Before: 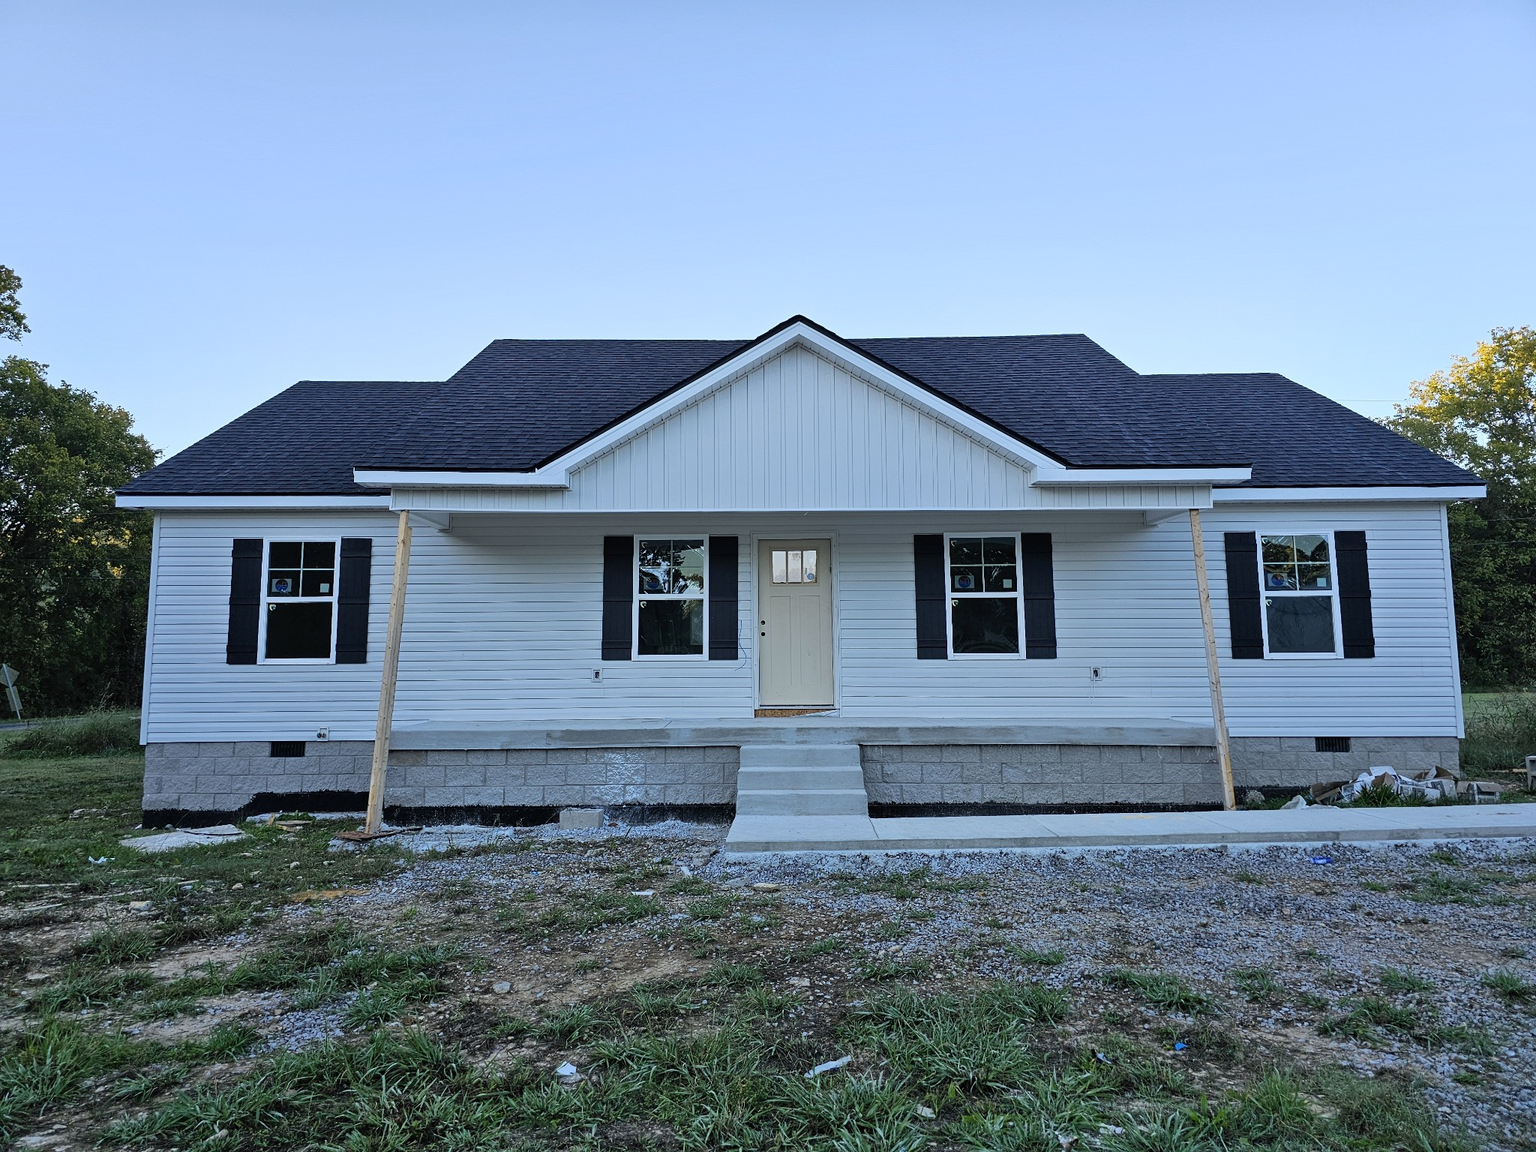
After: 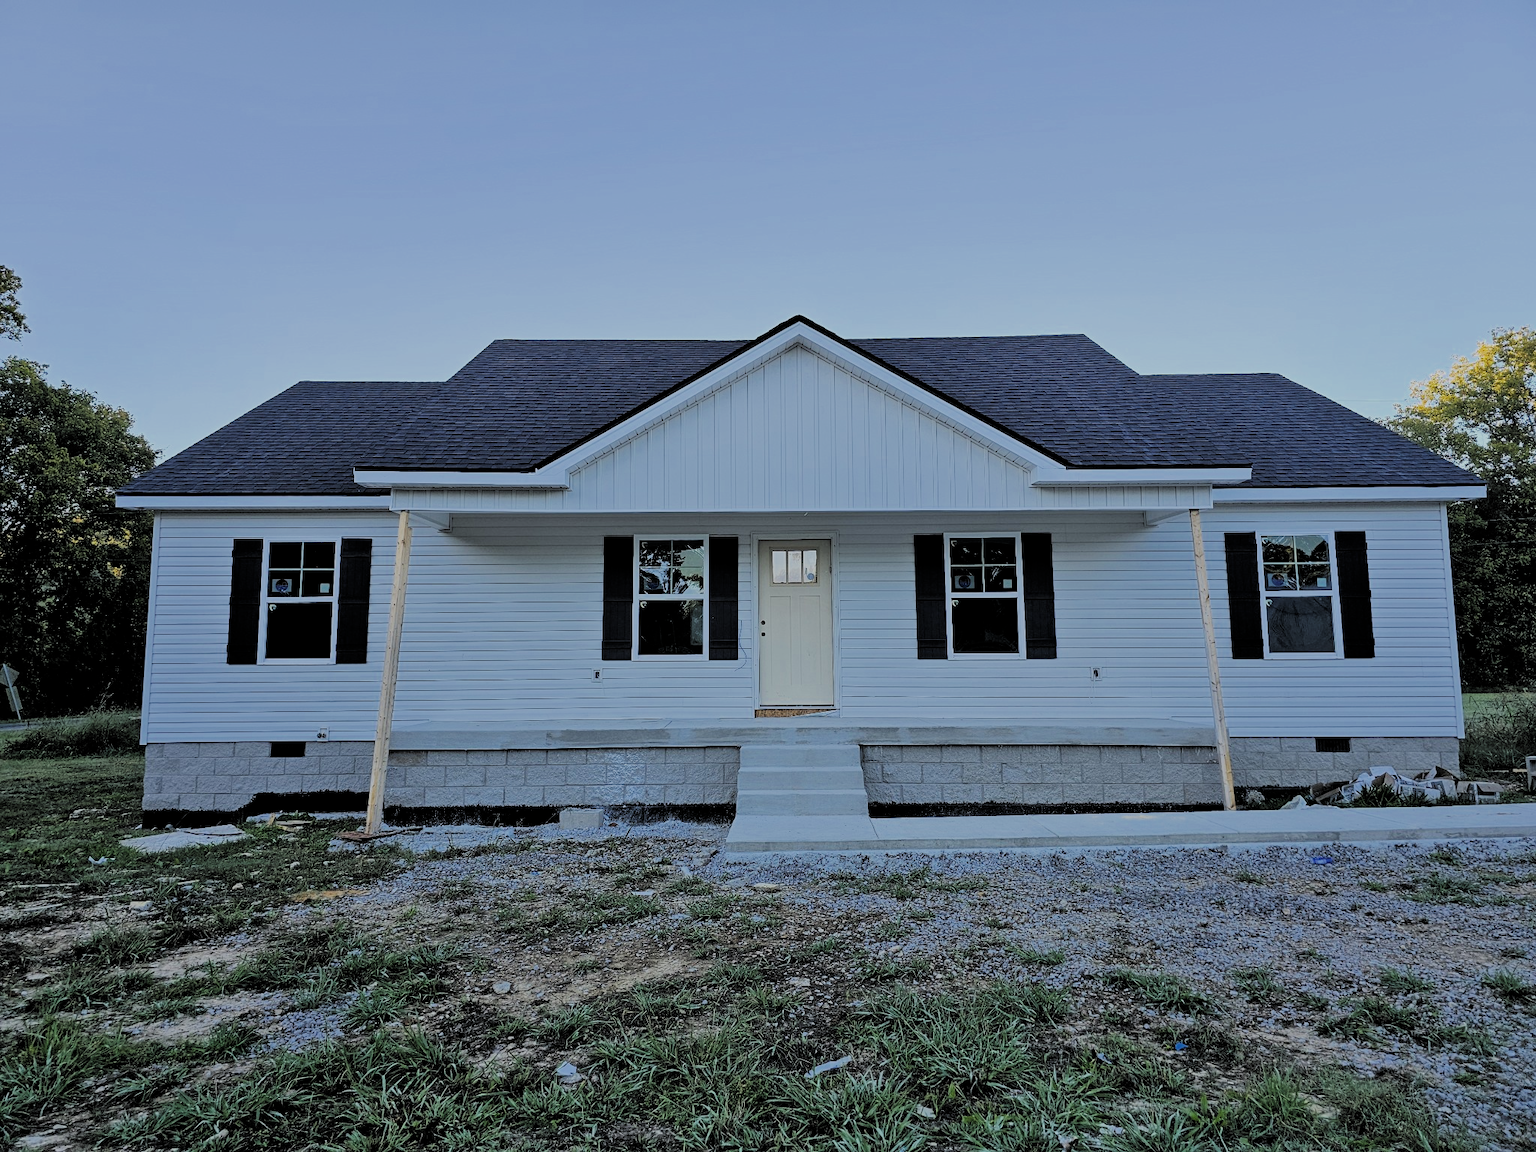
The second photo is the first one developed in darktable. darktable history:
tone equalizer: -8 EV -0.715 EV, -7 EV -0.71 EV, -6 EV -0.58 EV, -5 EV -0.407 EV, -3 EV 0.374 EV, -2 EV 0.6 EV, -1 EV 0.675 EV, +0 EV 0.779 EV, edges refinement/feathering 500, mask exposure compensation -1.57 EV, preserve details no
filmic rgb: middle gray luminance 3.54%, black relative exposure -5.95 EV, white relative exposure 6.35 EV, dynamic range scaling 21.82%, target black luminance 0%, hardness 2.3, latitude 46.43%, contrast 0.781, highlights saturation mix 99.39%, shadows ↔ highlights balance 0.104%
